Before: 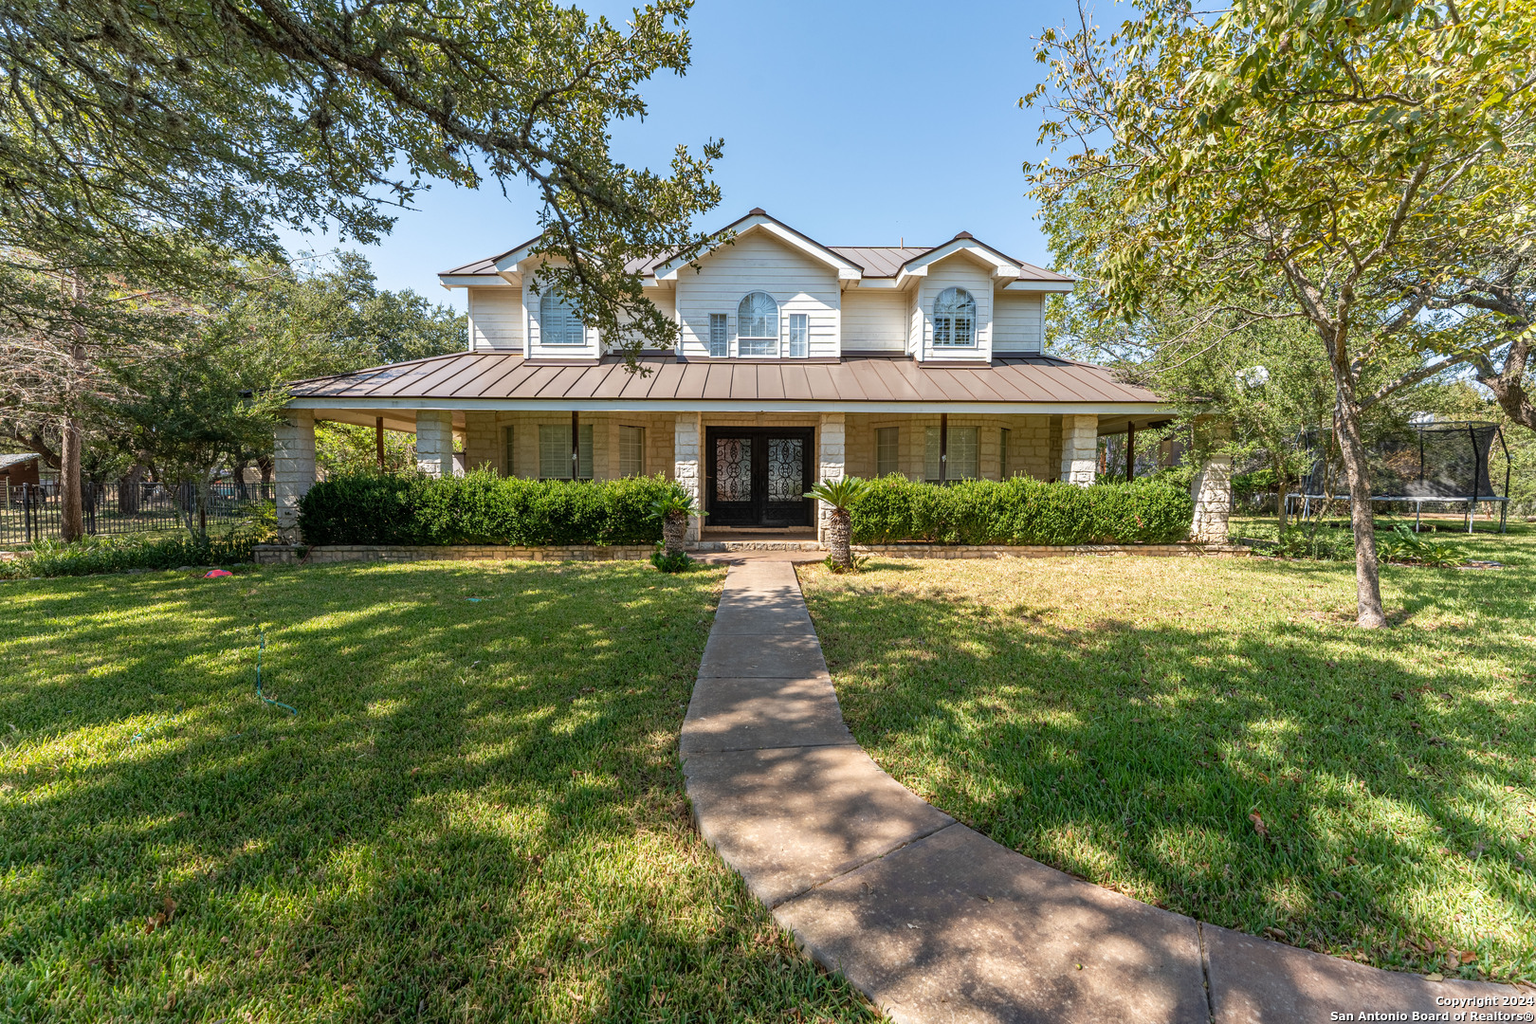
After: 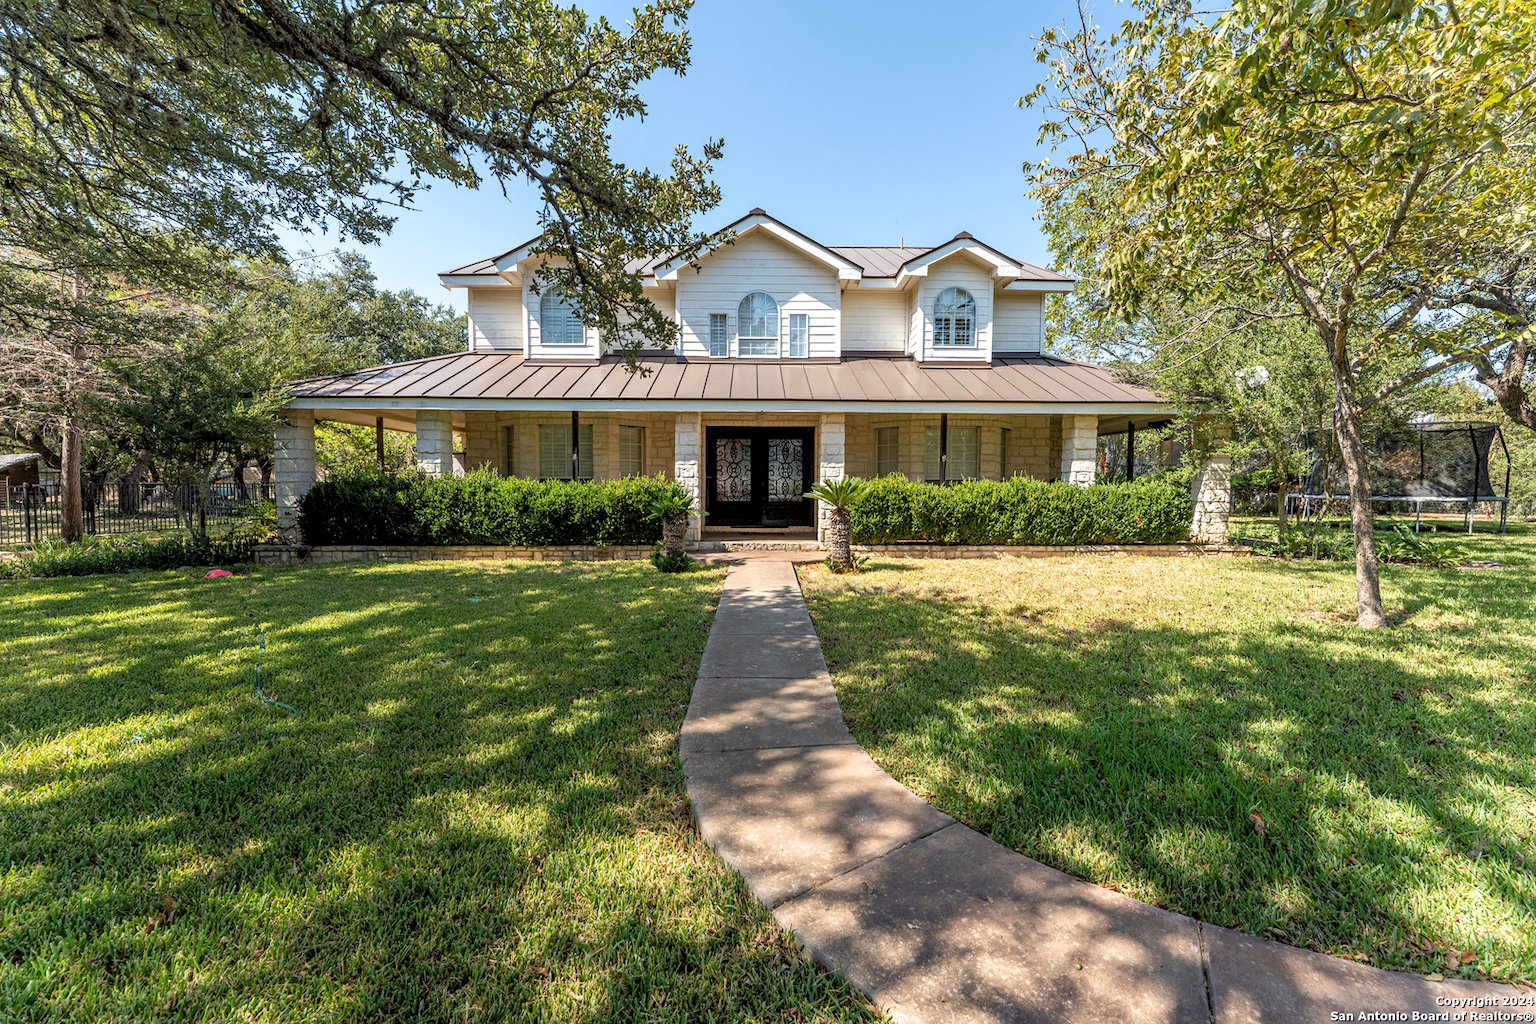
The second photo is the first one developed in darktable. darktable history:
color correction: saturation 0.99
levels: levels [0.073, 0.497, 0.972]
